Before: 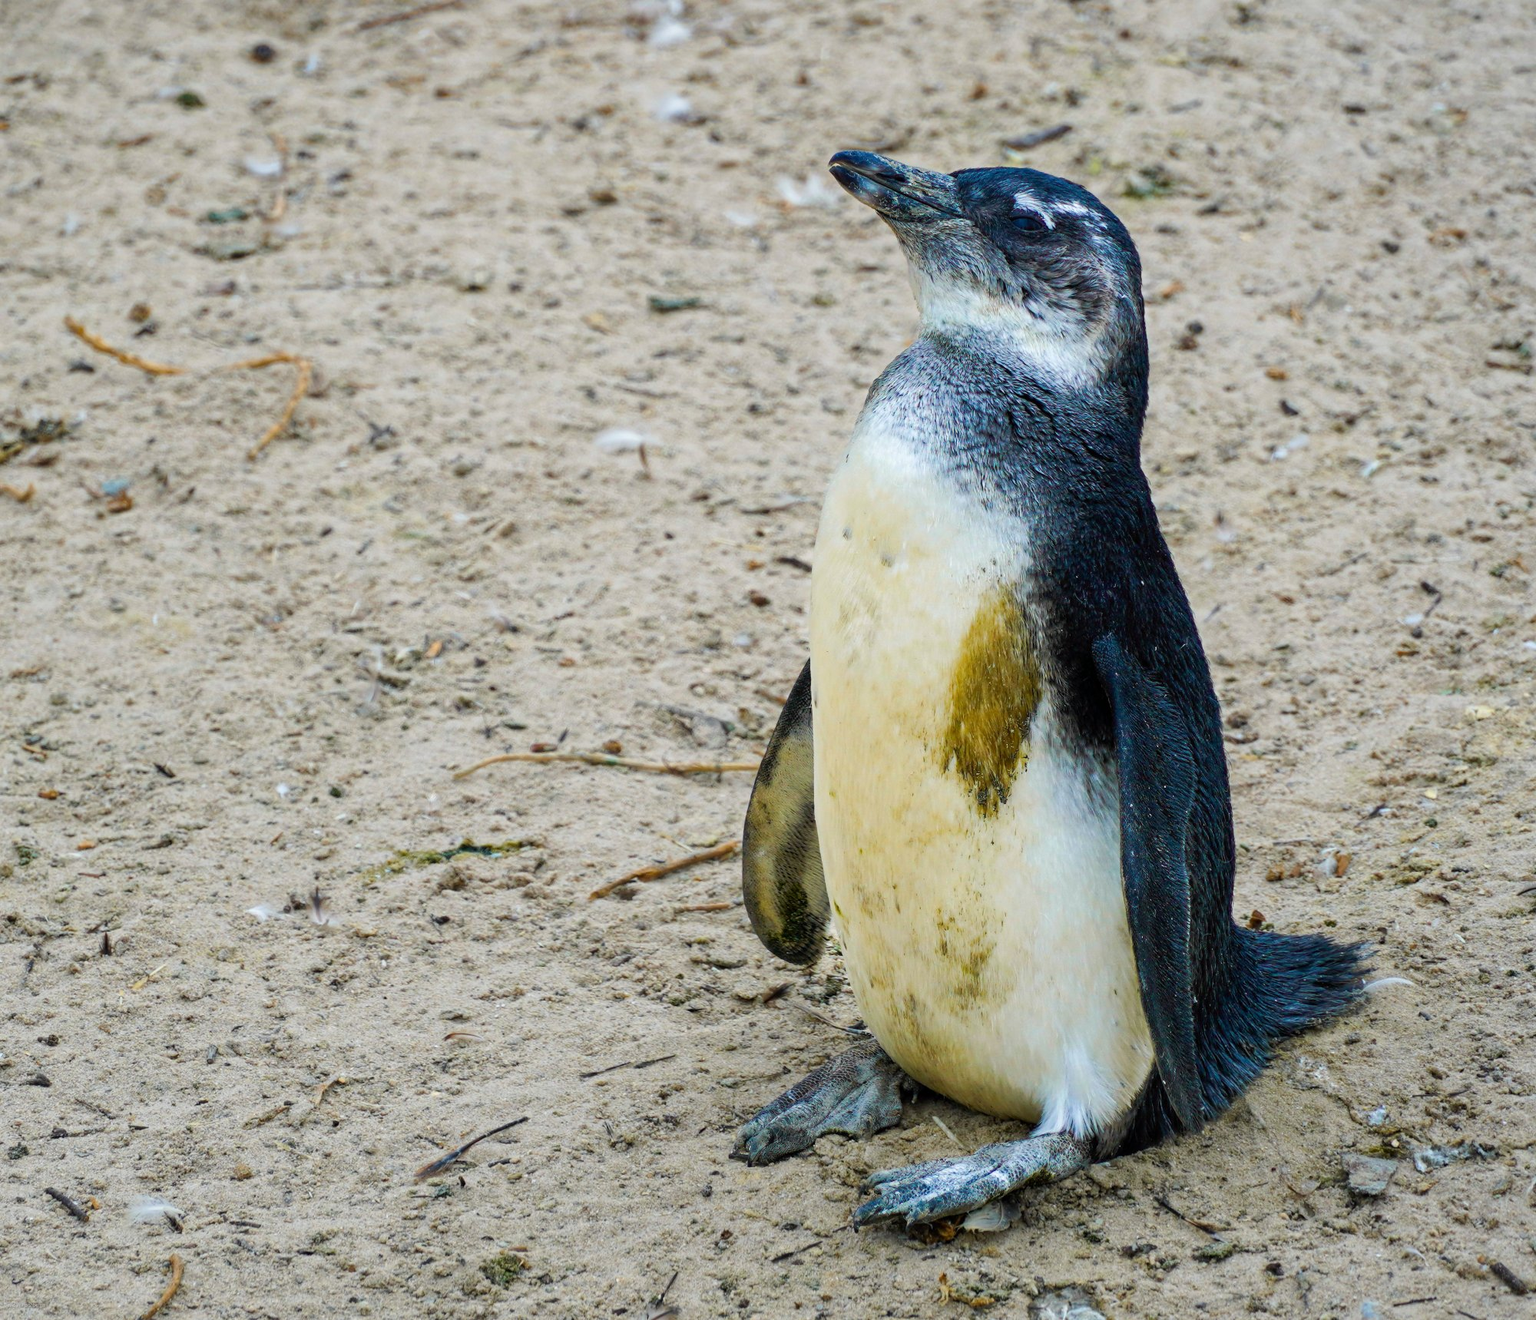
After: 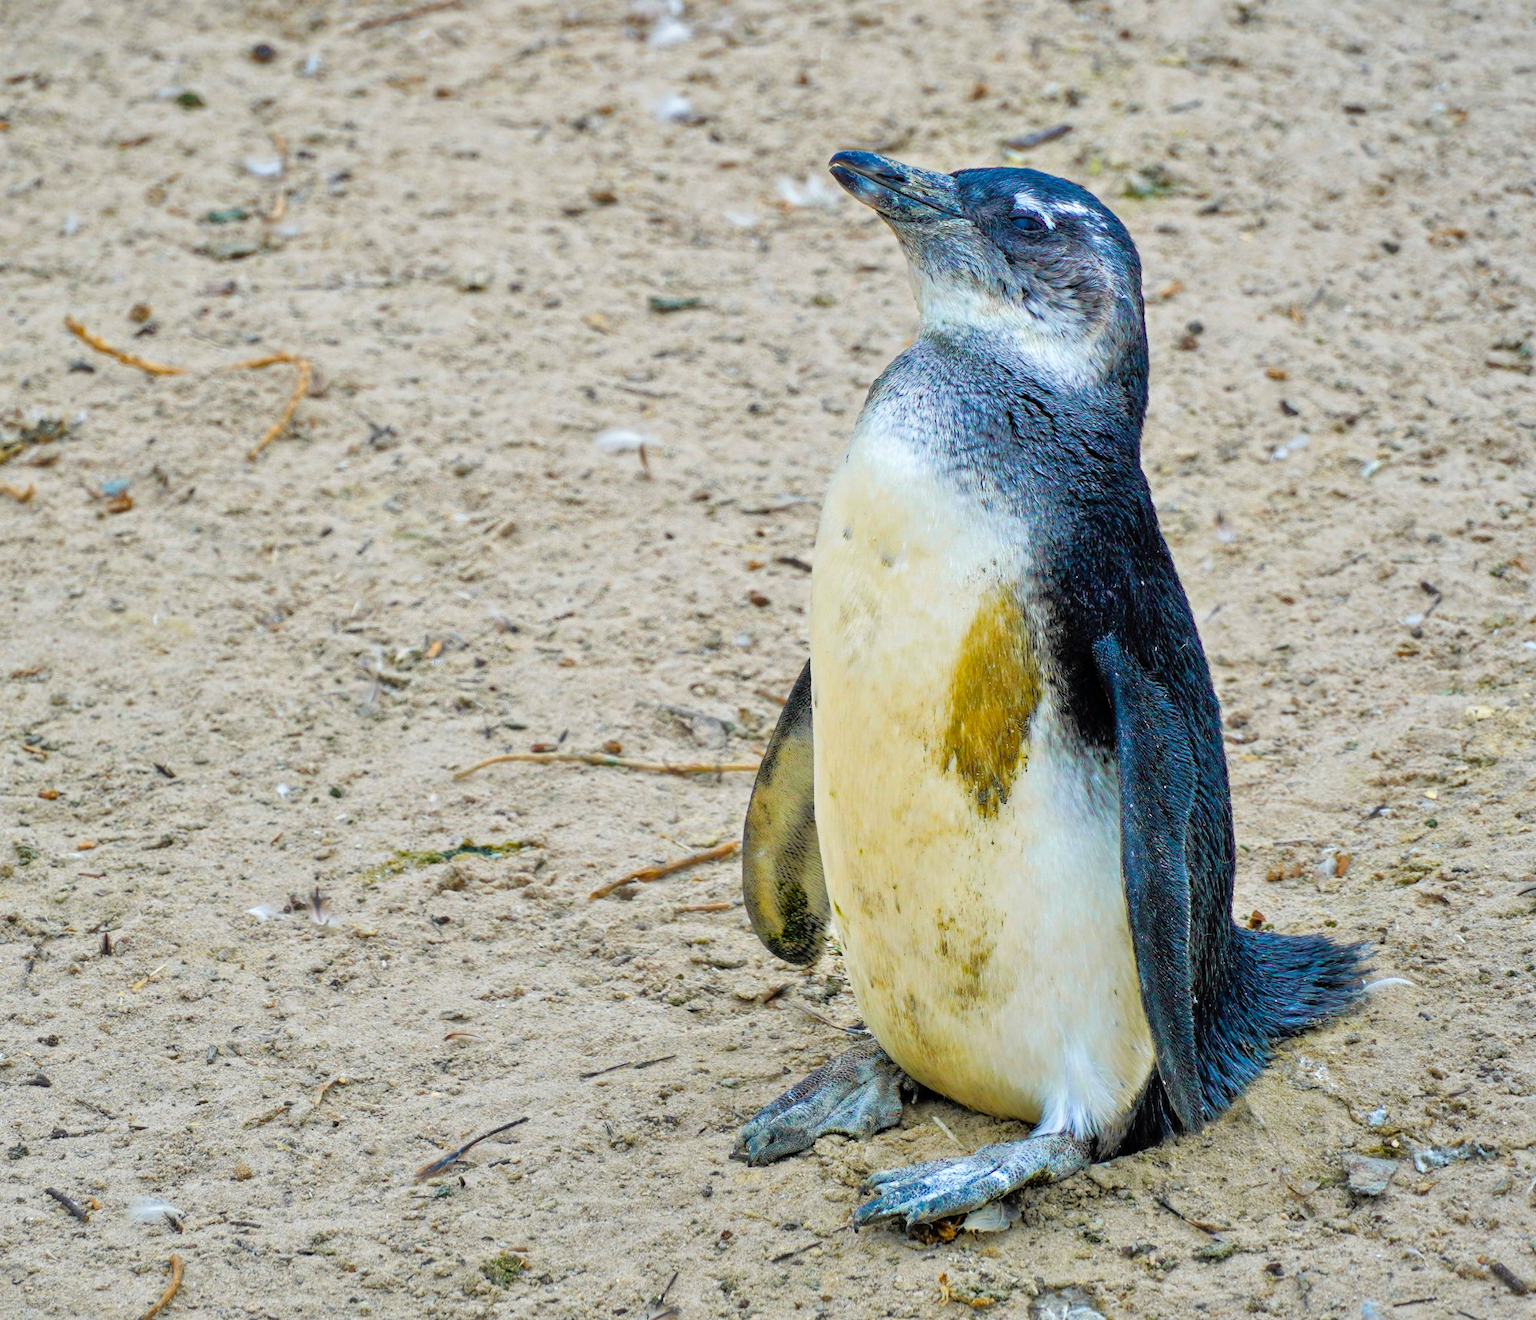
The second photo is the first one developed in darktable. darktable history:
tone equalizer: -7 EV 0.15 EV, -6 EV 0.6 EV, -5 EV 1.15 EV, -4 EV 1.33 EV, -3 EV 1.15 EV, -2 EV 0.6 EV, -1 EV 0.15 EV, mask exposure compensation -0.5 EV
color correction: saturation 1.11
